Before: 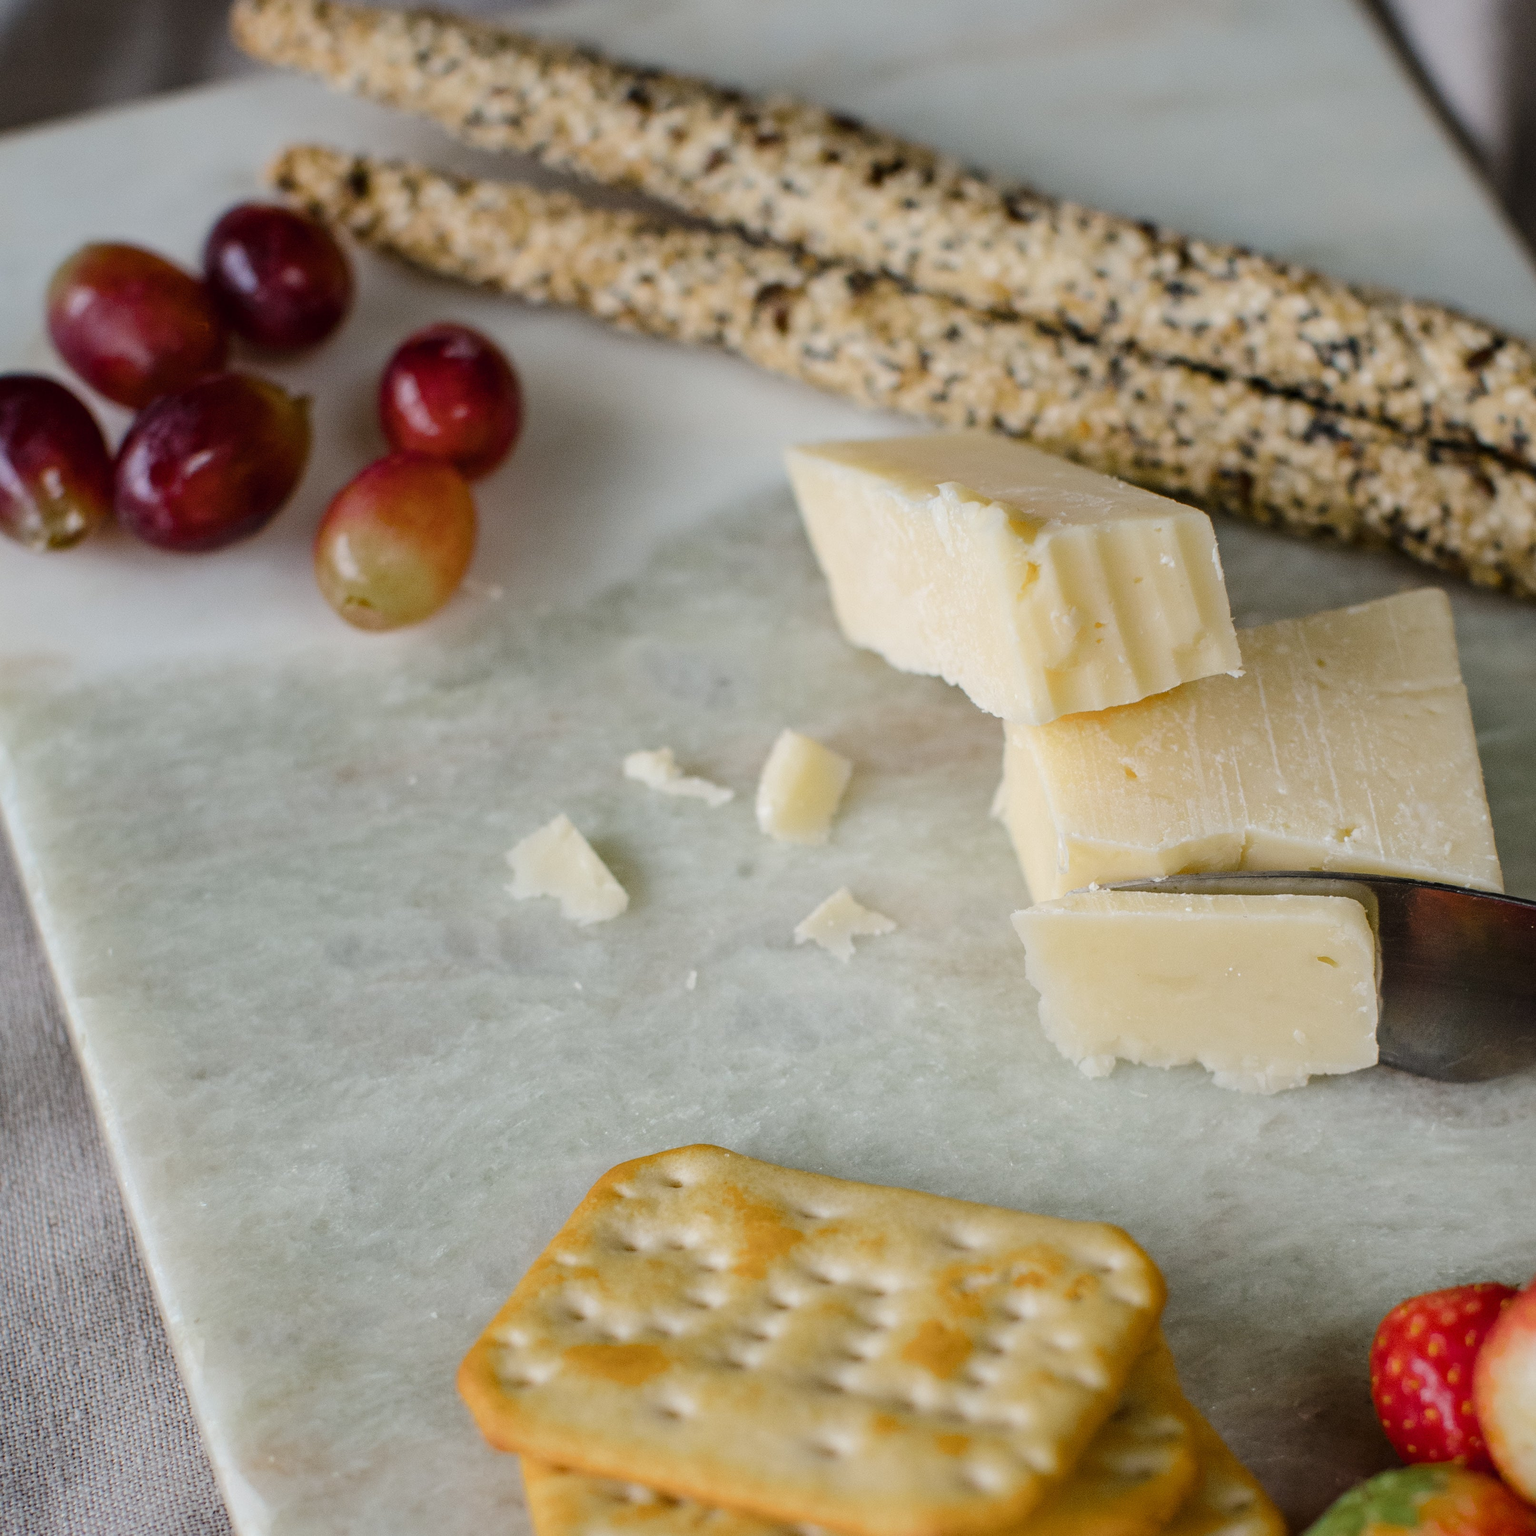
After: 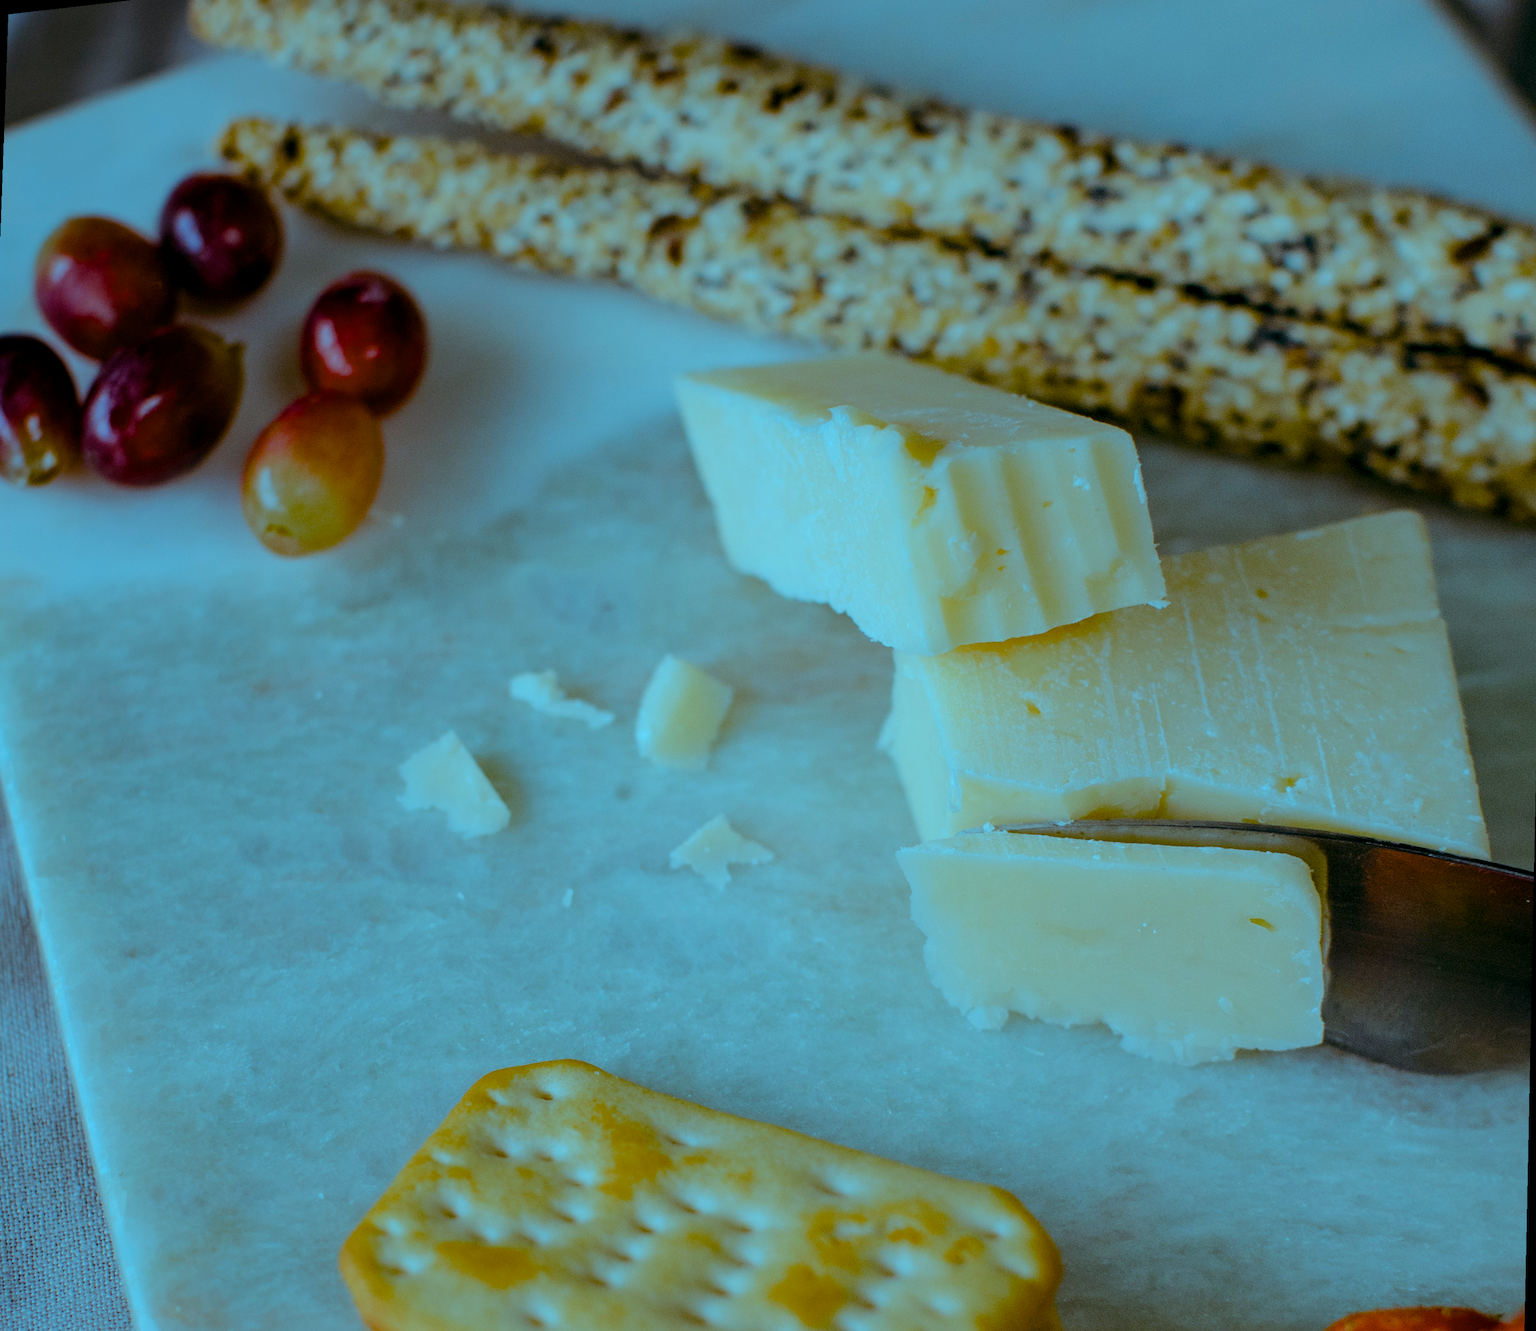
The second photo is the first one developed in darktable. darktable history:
color contrast: green-magenta contrast 0.8, blue-yellow contrast 1.1, unbound 0
rotate and perspective: rotation 1.69°, lens shift (vertical) -0.023, lens shift (horizontal) -0.291, crop left 0.025, crop right 0.988, crop top 0.092, crop bottom 0.842
color correction: highlights a* -11.71, highlights b* -15.58
color balance rgb: shadows lift › luminance -7.7%, shadows lift › chroma 2.13%, shadows lift › hue 165.27°, power › luminance -7.77%, power › chroma 1.34%, power › hue 330.55°, highlights gain › luminance -33.33%, highlights gain › chroma 5.68%, highlights gain › hue 217.2°, global offset › luminance -0.33%, global offset › chroma 0.11%, global offset › hue 165.27°, perceptual saturation grading › global saturation 27.72%, perceptual saturation grading › highlights -25%, perceptual saturation grading › mid-tones 25%, perceptual saturation grading › shadows 50%
